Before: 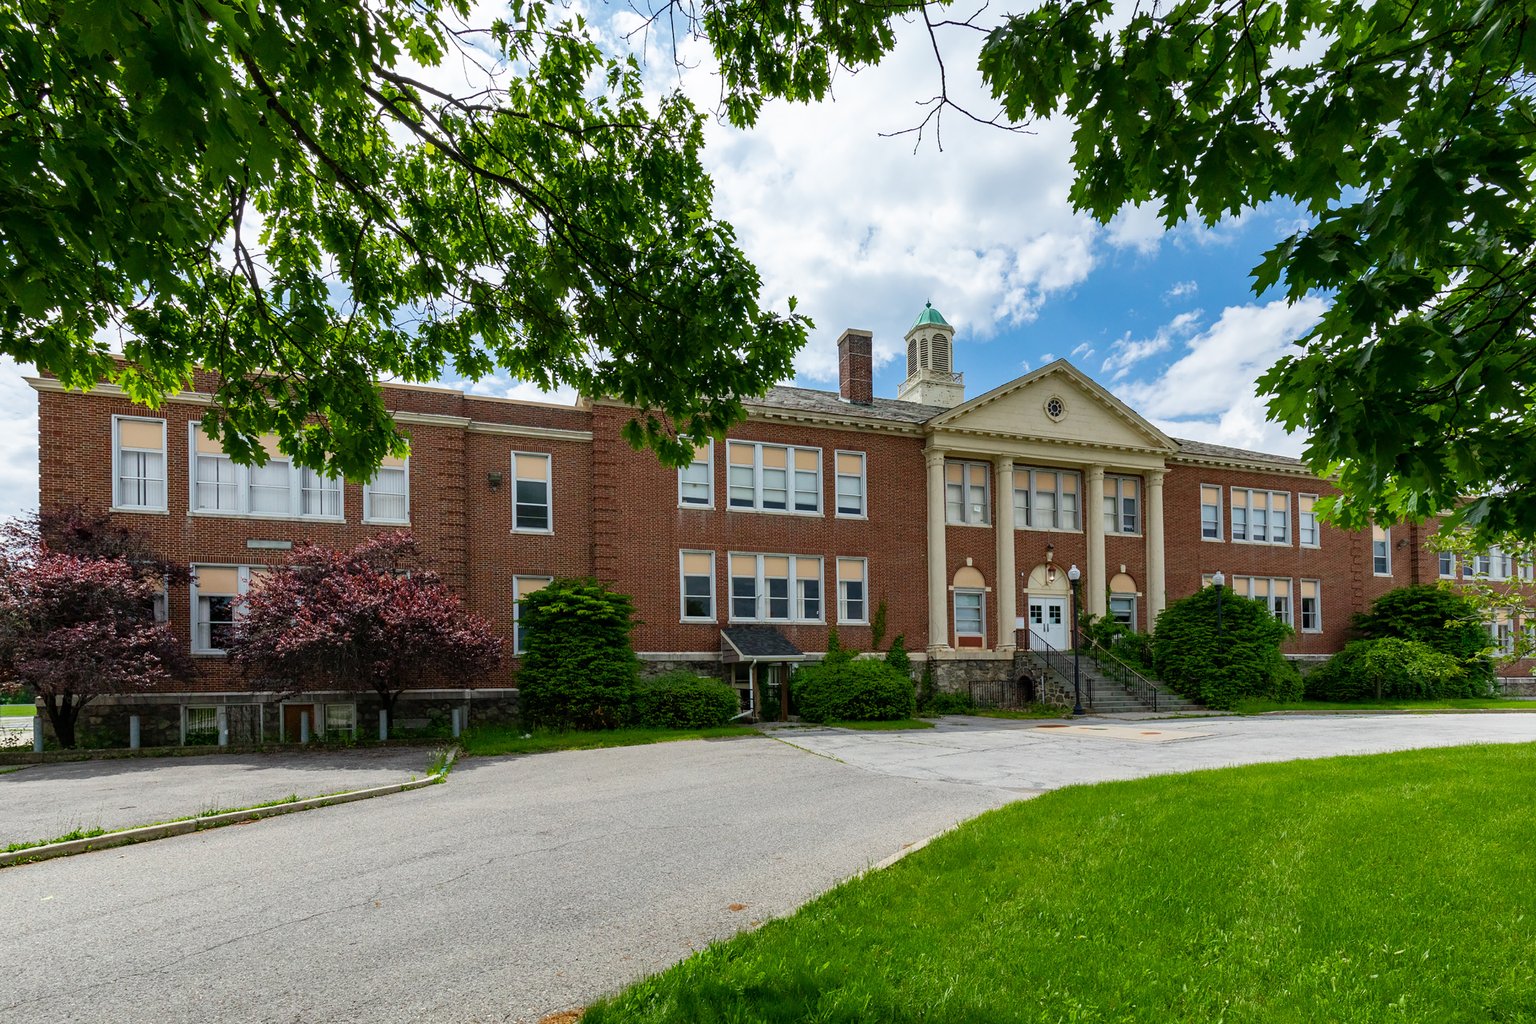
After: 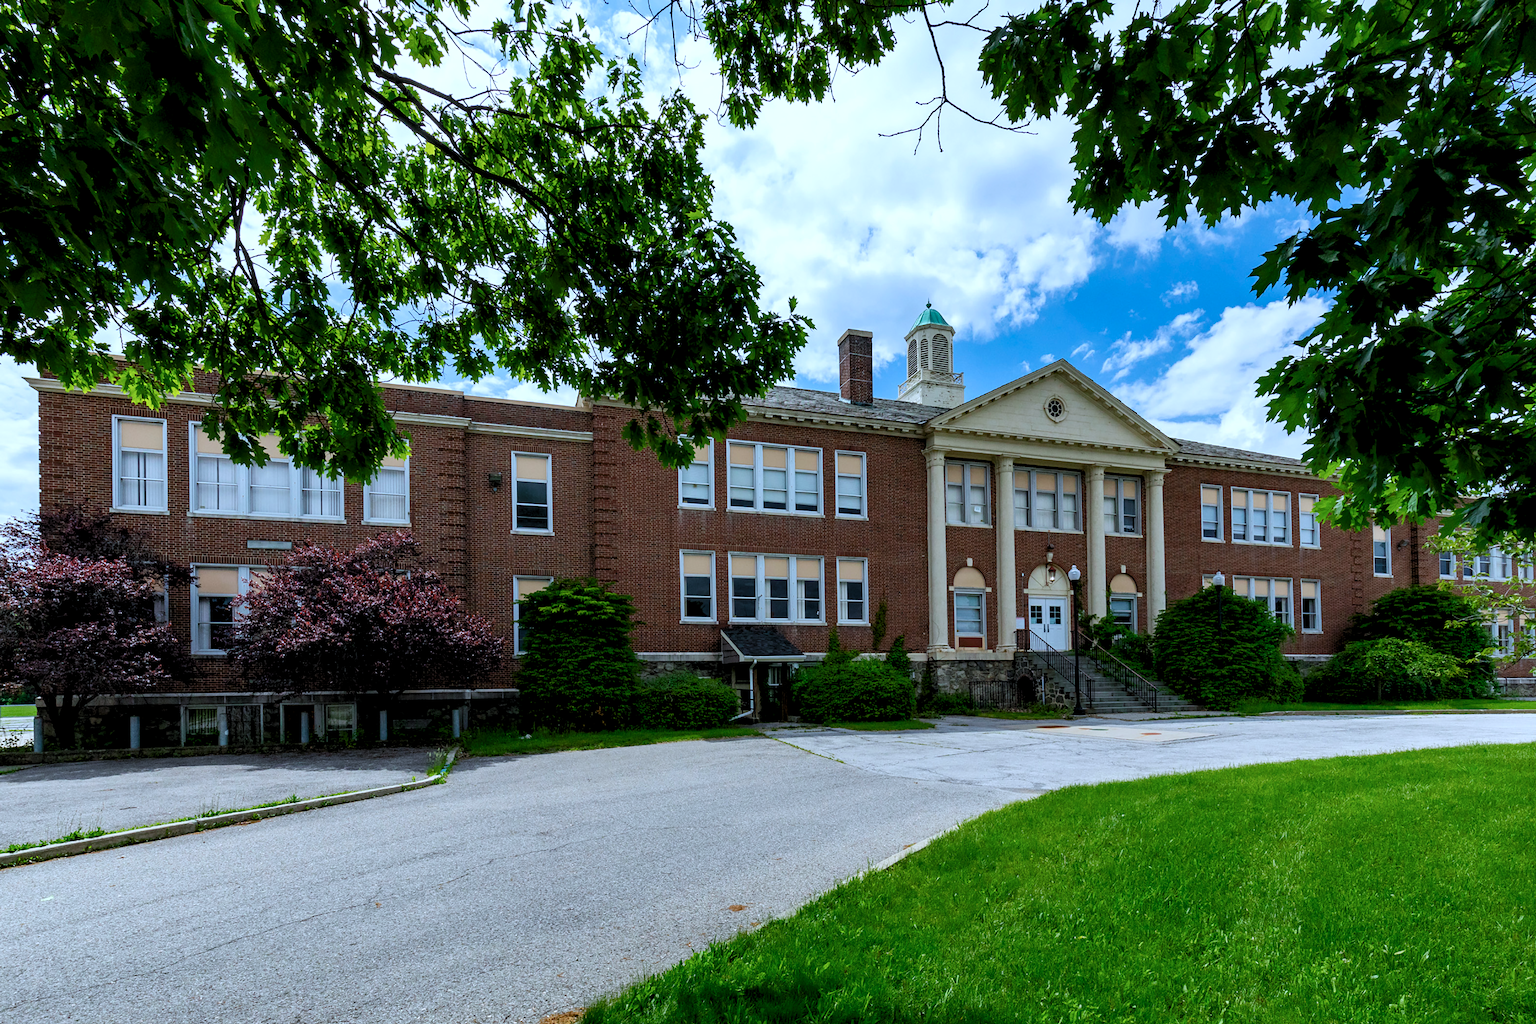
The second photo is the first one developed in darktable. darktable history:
color calibration: x 0.382, y 0.391, temperature 4087.37 K
contrast brightness saturation: brightness -0.089
levels: levels [0.073, 0.497, 0.972]
